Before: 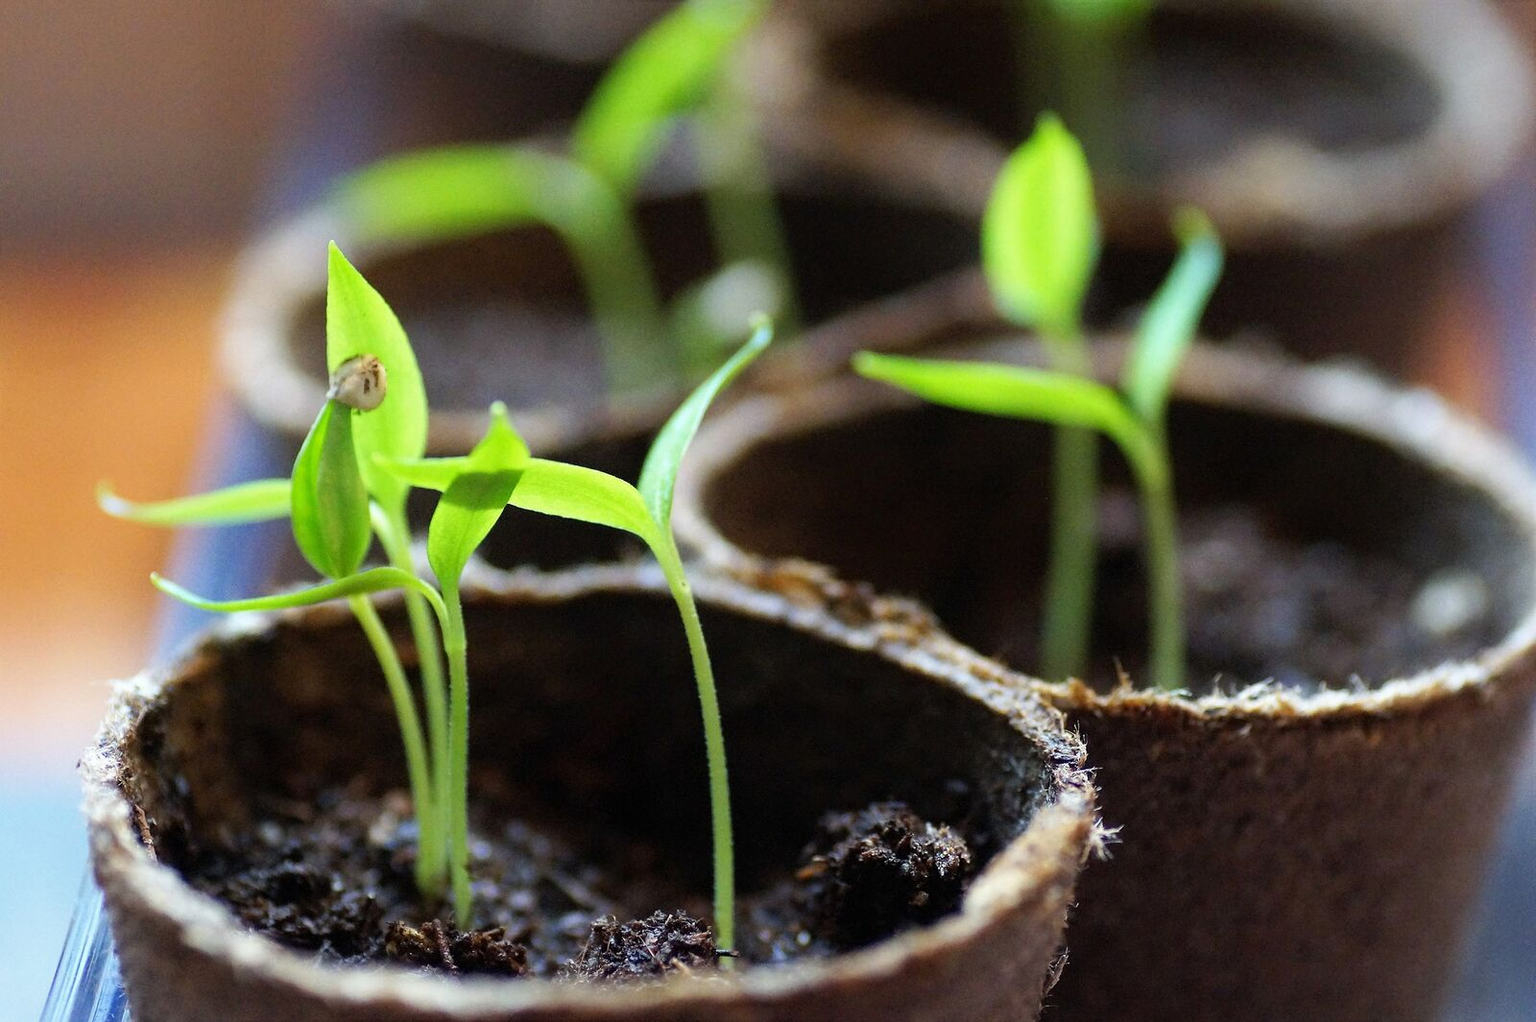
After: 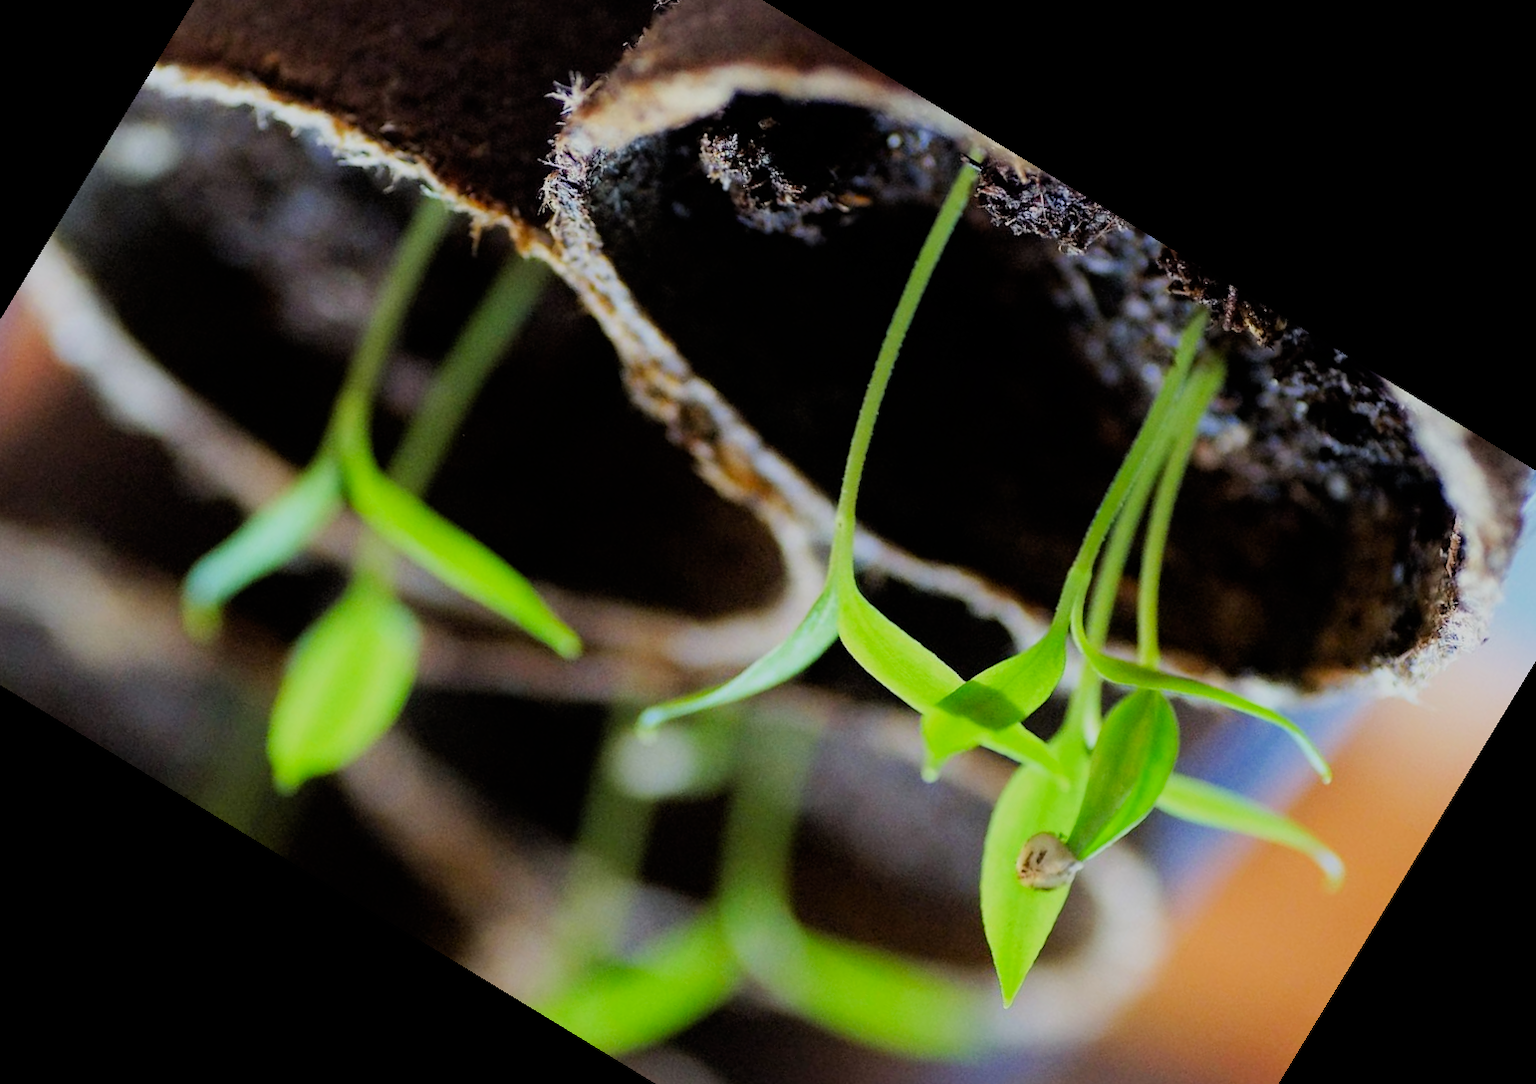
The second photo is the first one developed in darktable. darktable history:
crop and rotate: angle 148.68°, left 9.111%, top 15.603%, right 4.588%, bottom 17.041%
rotate and perspective: rotation -4.57°, crop left 0.054, crop right 0.944, crop top 0.087, crop bottom 0.914
contrast brightness saturation: saturation 0.18
filmic rgb: black relative exposure -6.68 EV, white relative exposure 4.56 EV, hardness 3.25
